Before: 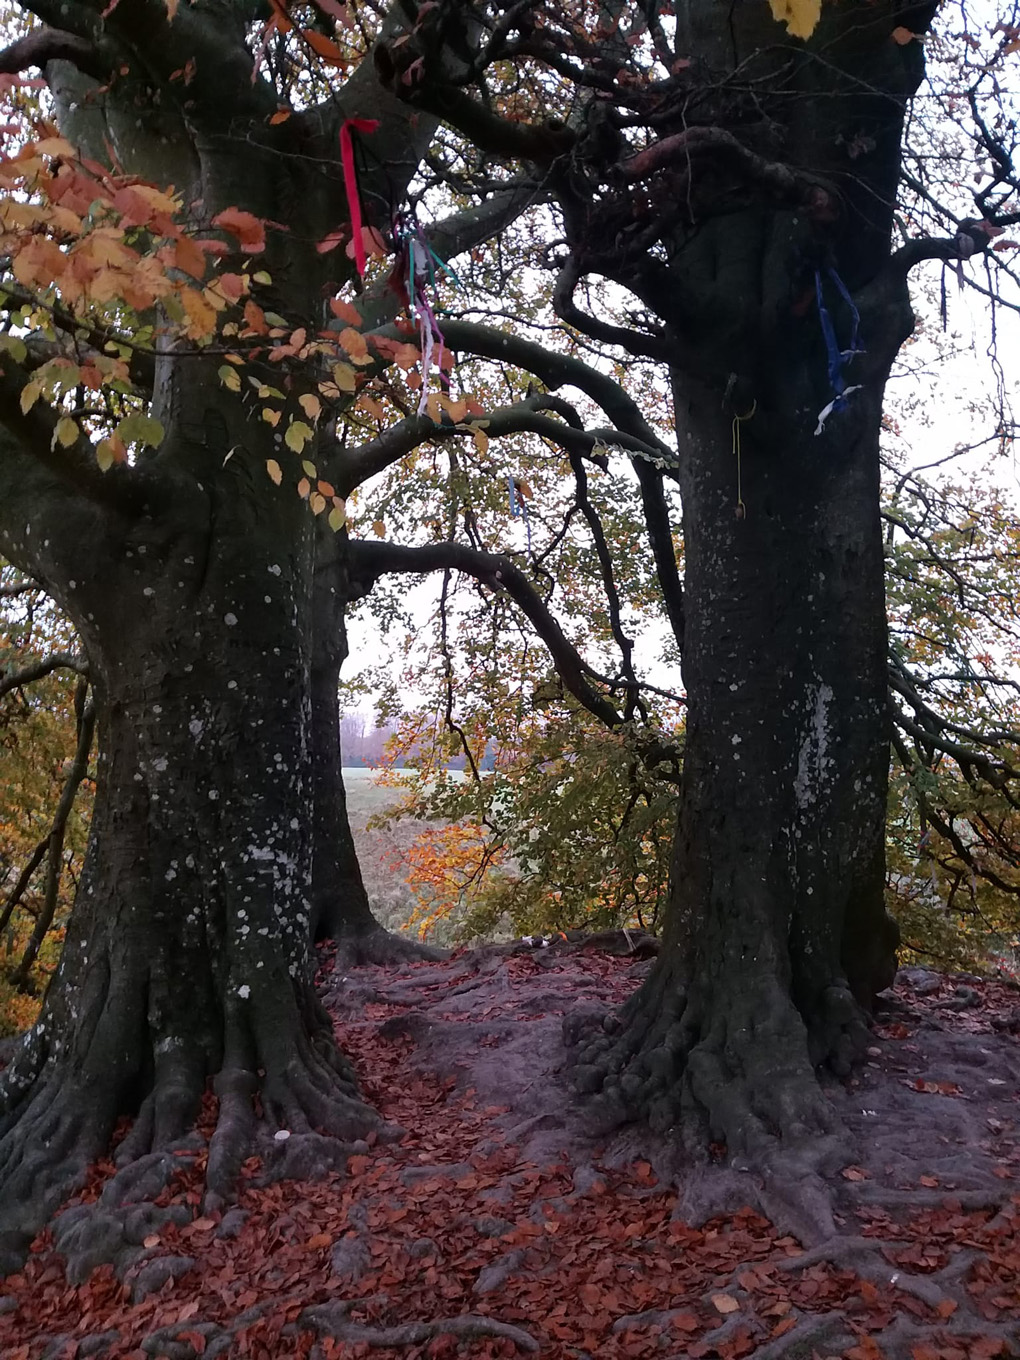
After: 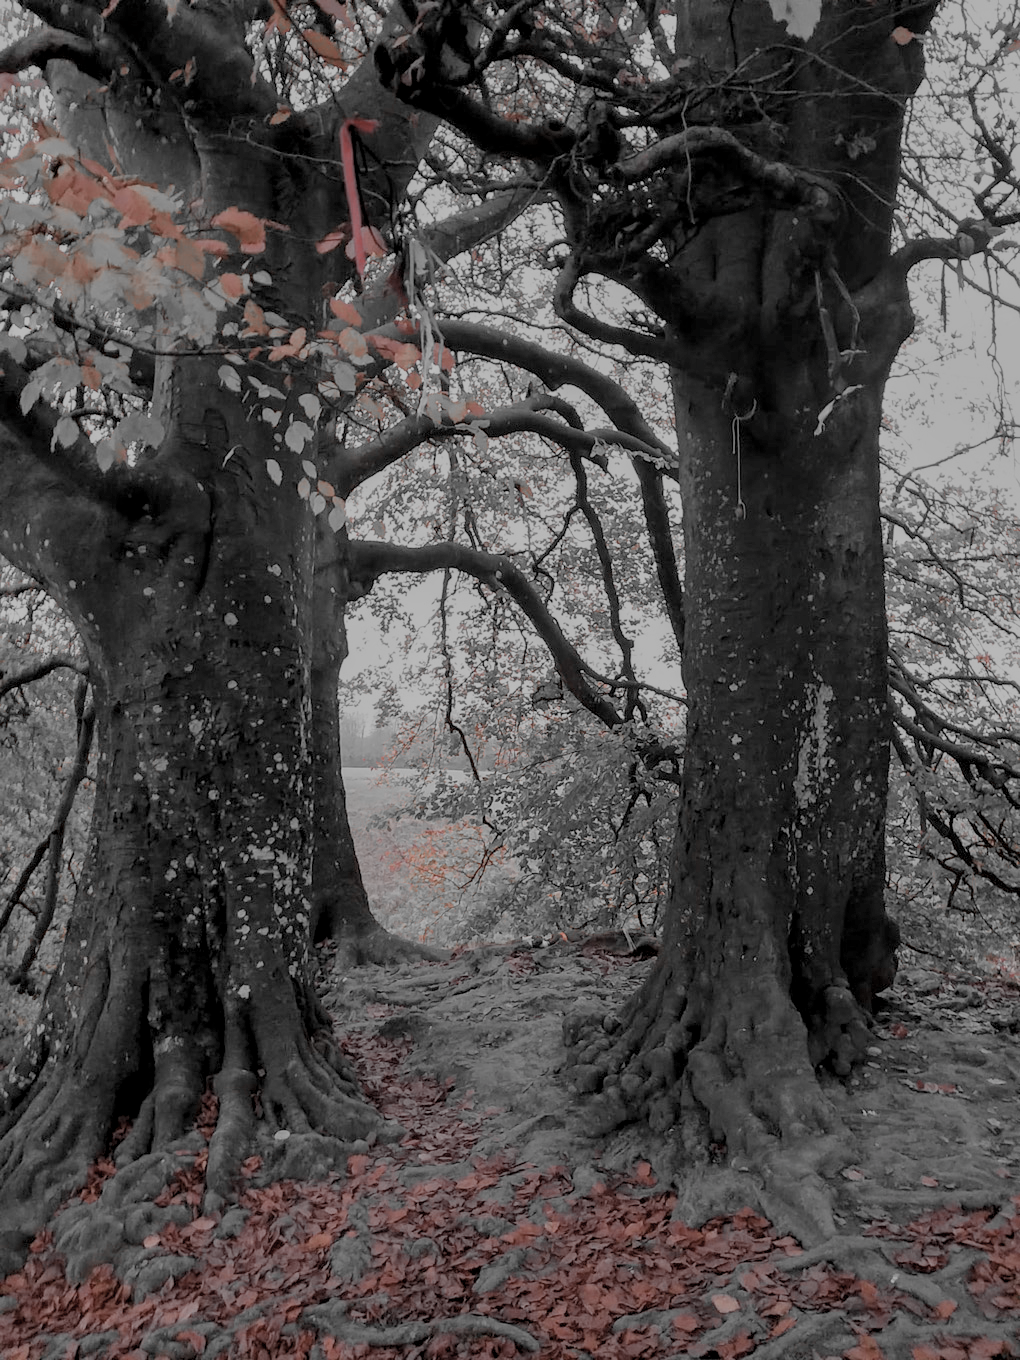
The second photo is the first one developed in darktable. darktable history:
filmic rgb: black relative exposure -7.99 EV, white relative exposure 8.03 EV, target black luminance 0%, hardness 2.49, latitude 75.77%, contrast 0.547, shadows ↔ highlights balance 0.002%, add noise in highlights 0.001, preserve chrominance luminance Y, color science v3 (2019), use custom middle-gray values true, contrast in highlights soft
exposure: black level correction 0, exposure 0.4 EV, compensate highlight preservation false
local contrast: on, module defaults
velvia: strength 14.49%
color zones: curves: ch1 [(0, 0.006) (0.094, 0.285) (0.171, 0.001) (0.429, 0.001) (0.571, 0.003) (0.714, 0.004) (0.857, 0.004) (1, 0.006)]
